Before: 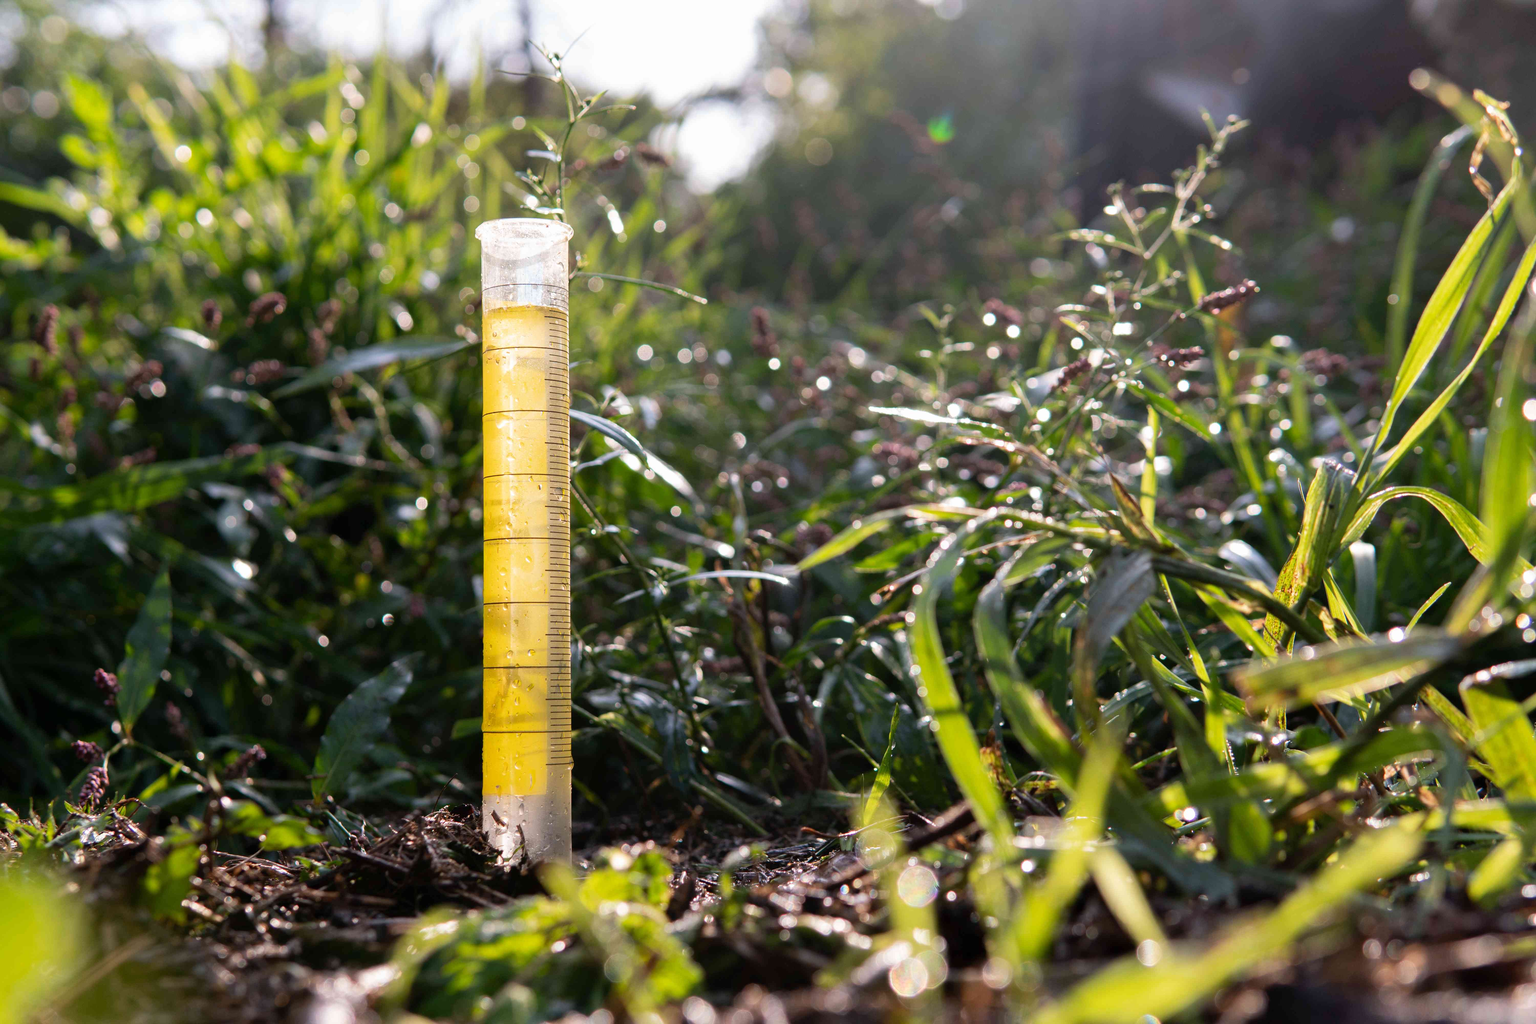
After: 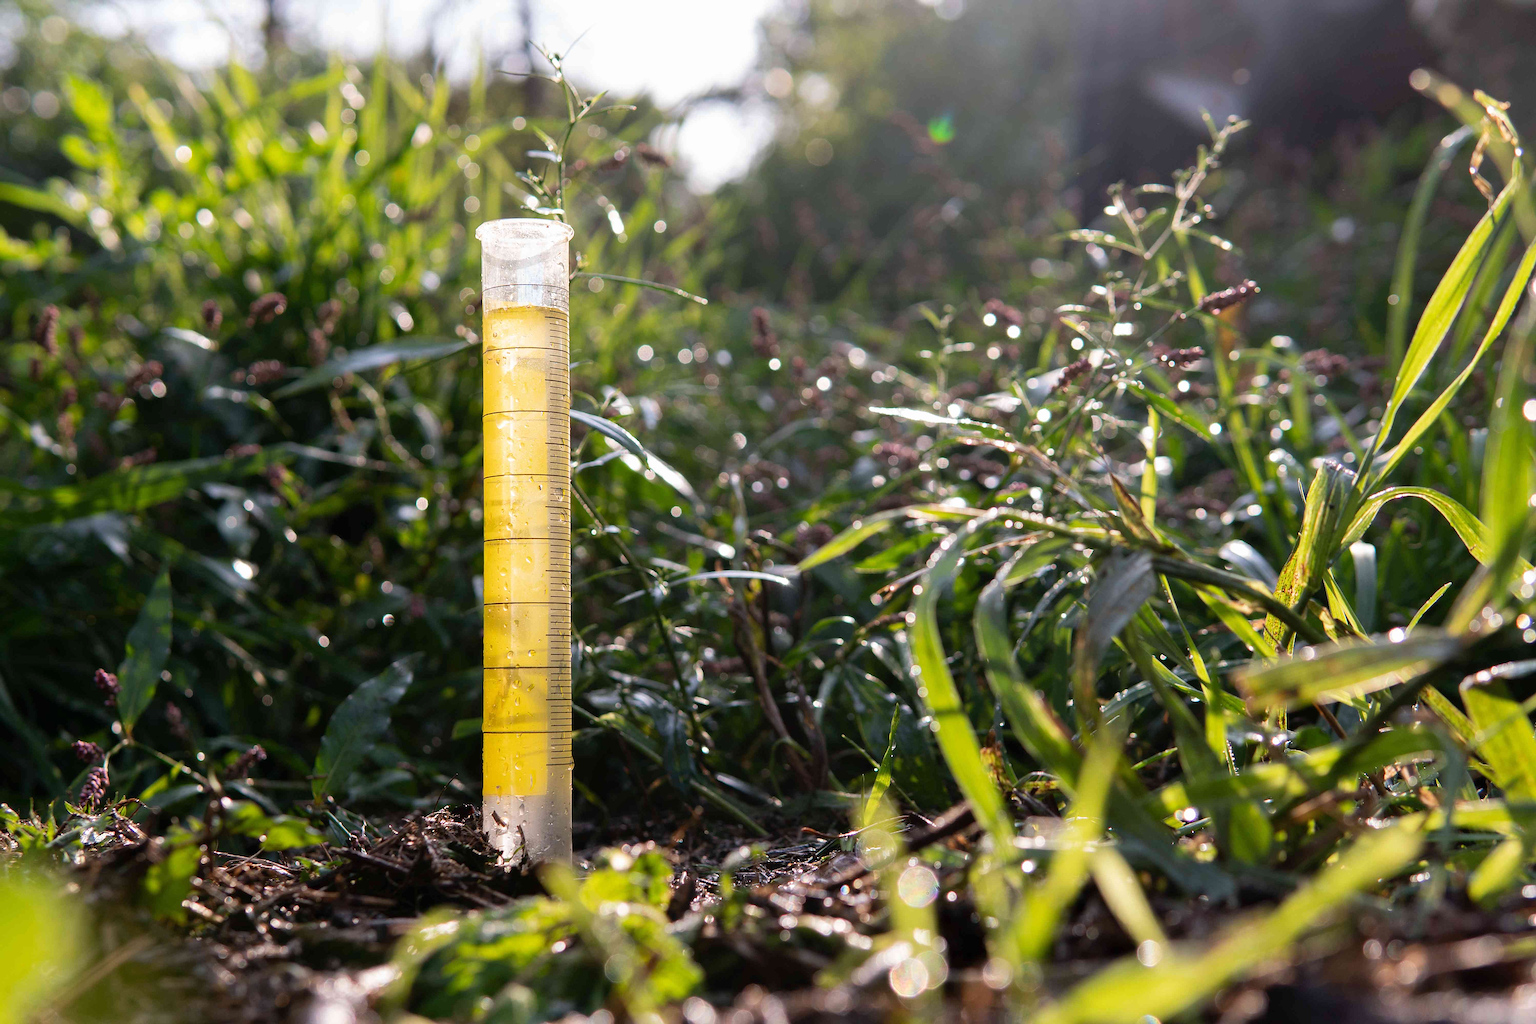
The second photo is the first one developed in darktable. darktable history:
exposure: black level correction 0, exposure 0 EV, compensate highlight preservation false
sharpen: on, module defaults
